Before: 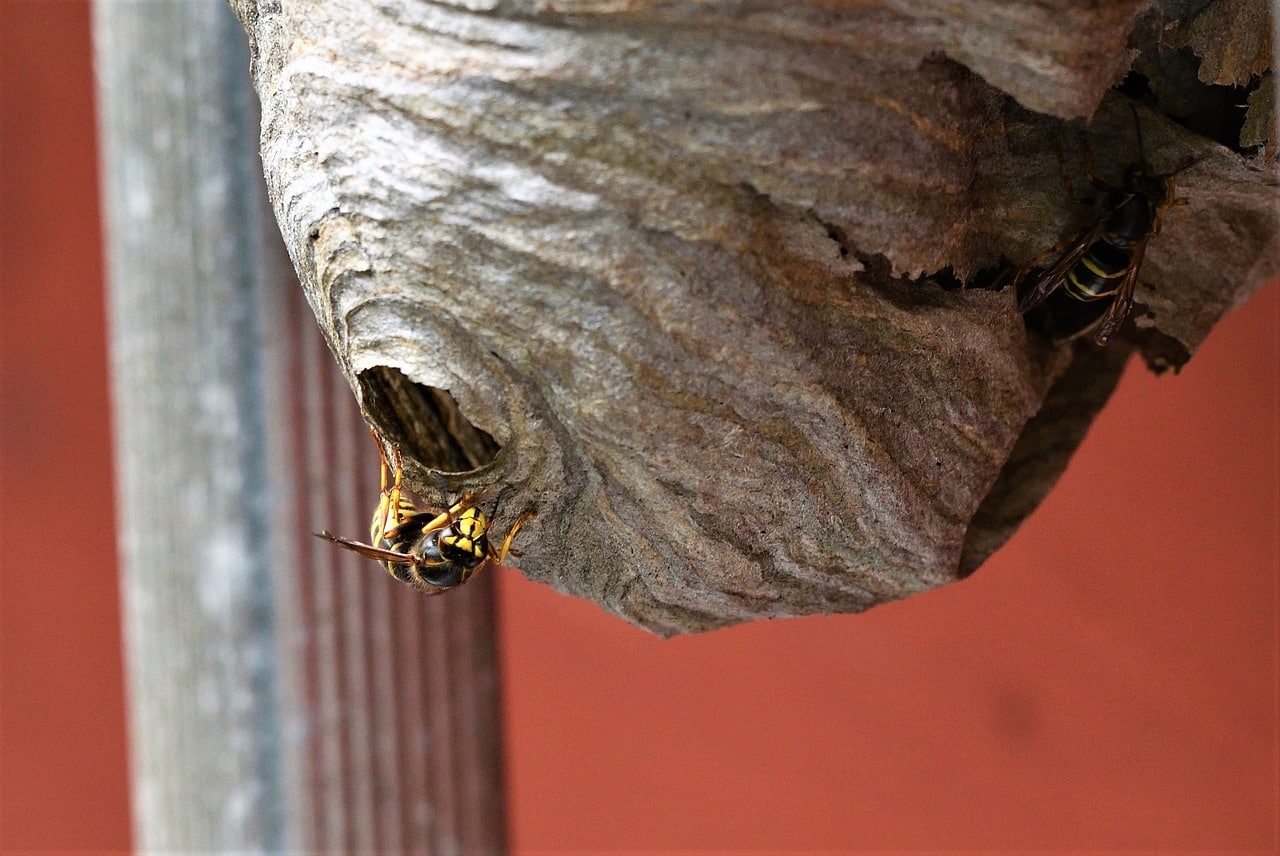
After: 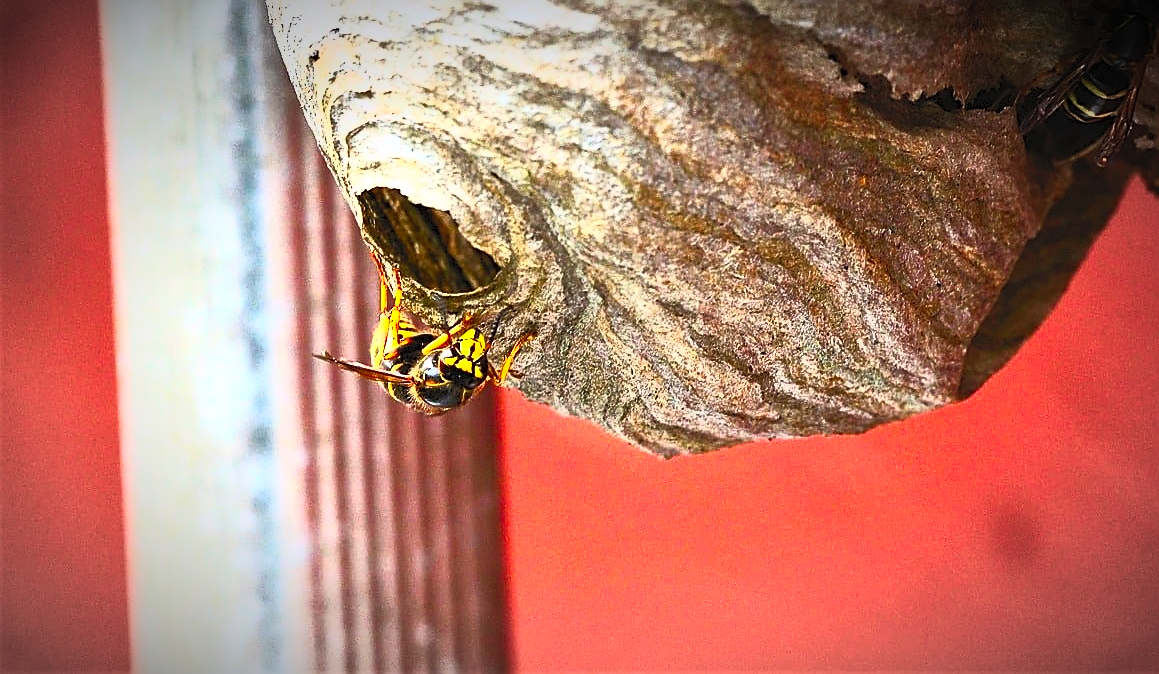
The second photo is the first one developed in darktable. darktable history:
vignetting: fall-off start 67.5%, fall-off radius 67.23%, brightness -0.813, automatic ratio true
sharpen: on, module defaults
contrast brightness saturation: contrast 1, brightness 1, saturation 1
crop: top 20.916%, right 9.437%, bottom 0.316%
